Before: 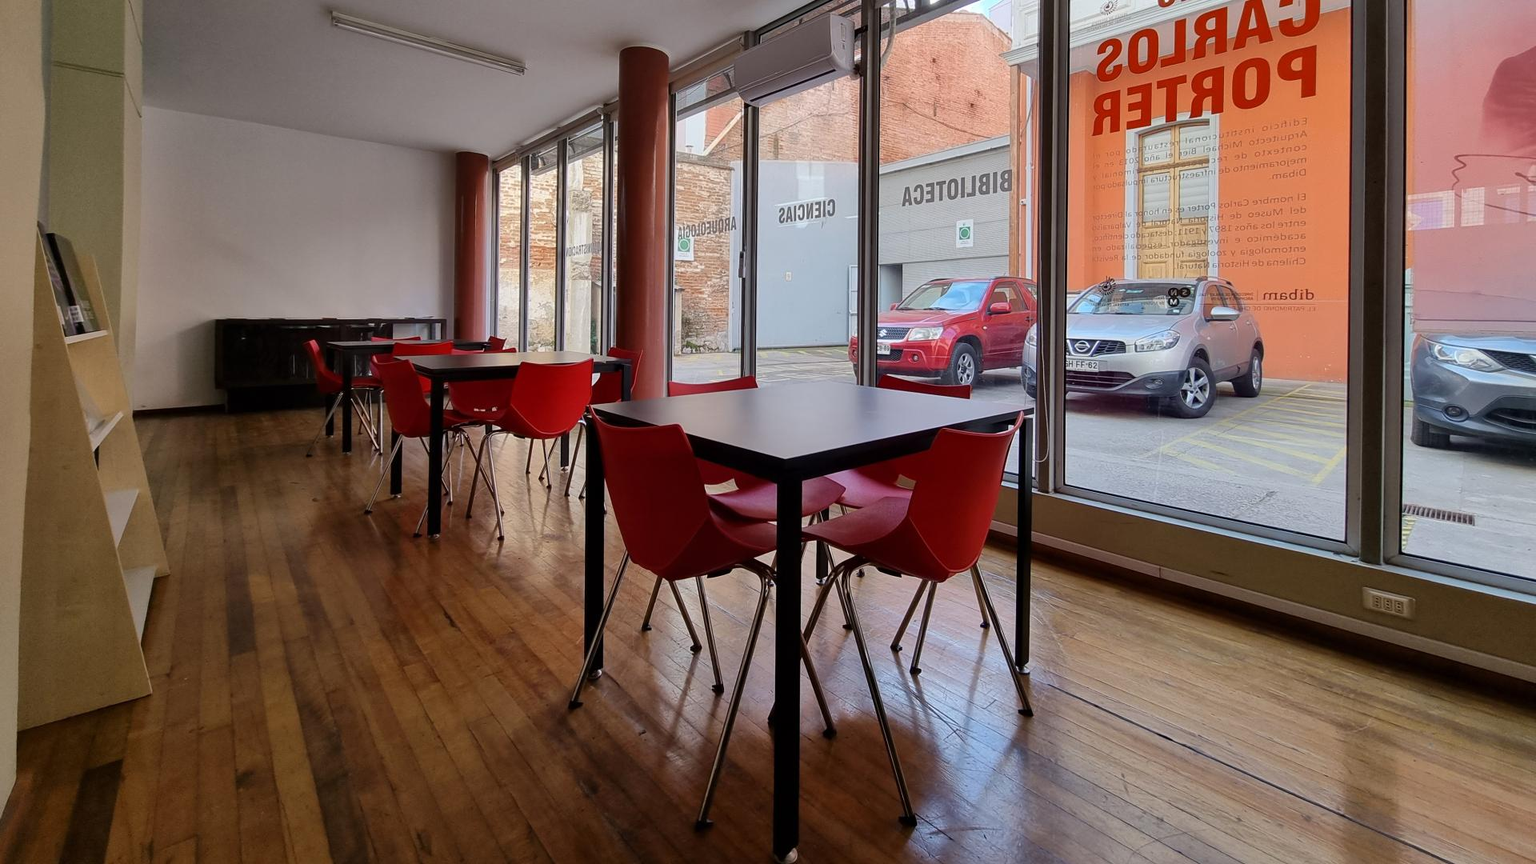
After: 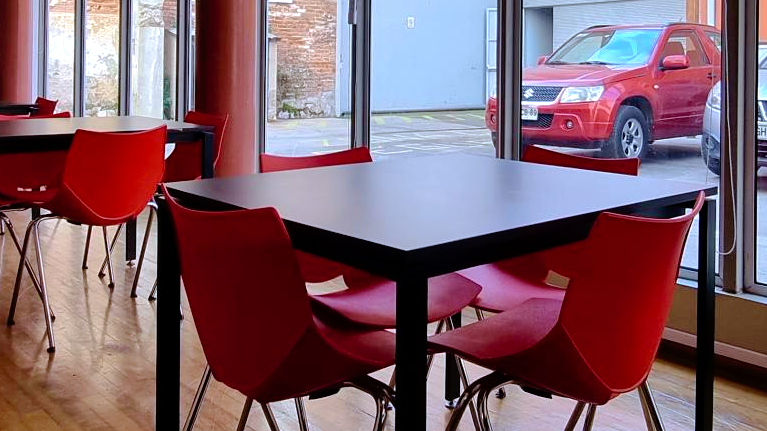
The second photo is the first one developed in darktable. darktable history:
crop: left 30%, top 30%, right 30%, bottom 30%
exposure: black level correction 0, exposure 0.5 EV, compensate exposure bias true, compensate highlight preservation false
velvia: on, module defaults
tone curve: curves: ch0 [(0, 0) (0.003, 0.001) (0.011, 0.002) (0.025, 0.007) (0.044, 0.015) (0.069, 0.022) (0.1, 0.03) (0.136, 0.056) (0.177, 0.115) (0.224, 0.177) (0.277, 0.244) (0.335, 0.322) (0.399, 0.398) (0.468, 0.471) (0.543, 0.545) (0.623, 0.614) (0.709, 0.685) (0.801, 0.765) (0.898, 0.867) (1, 1)], preserve colors none
color calibration: x 0.367, y 0.376, temperature 4372.25 K
shadows and highlights: shadows 37.27, highlights -28.18, soften with gaussian
